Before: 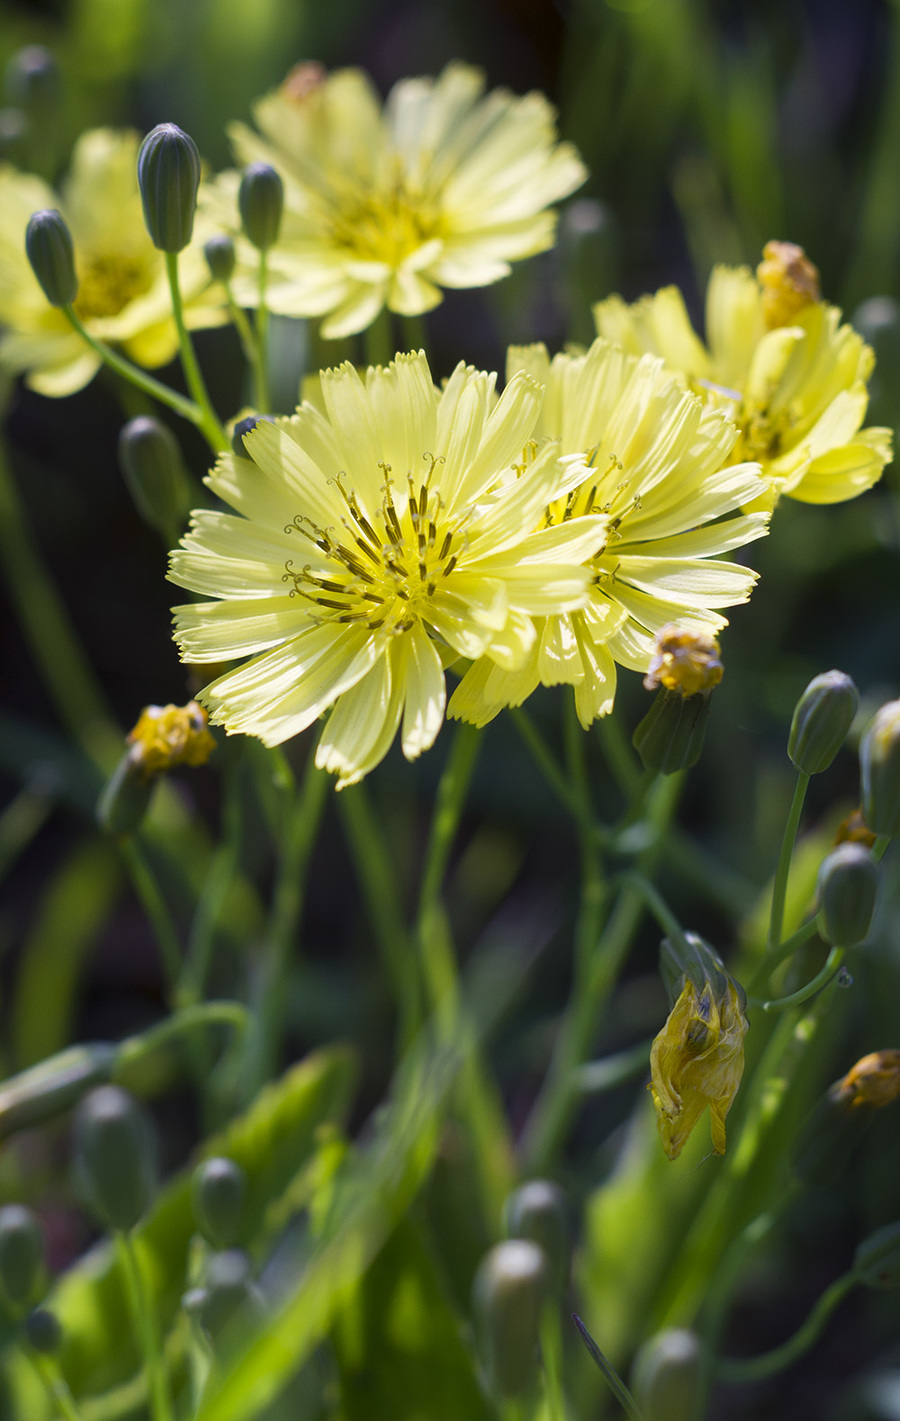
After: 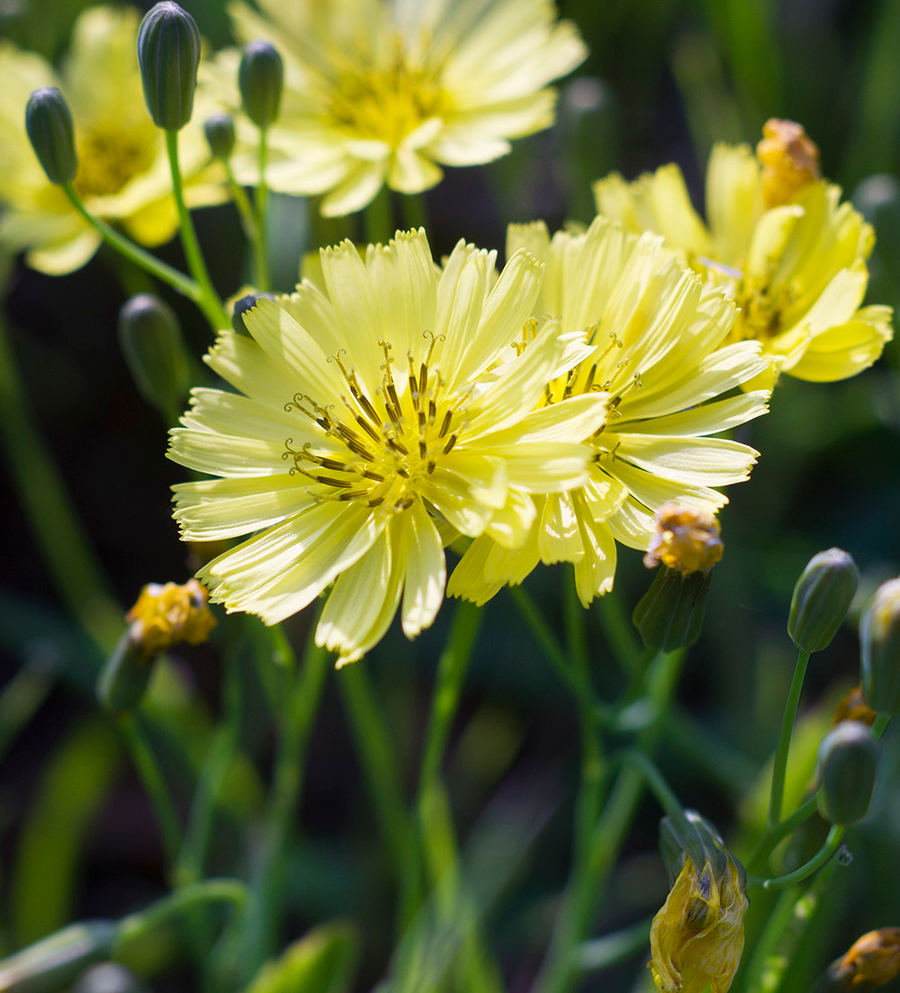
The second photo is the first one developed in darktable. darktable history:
crop and rotate: top 8.606%, bottom 21.503%
